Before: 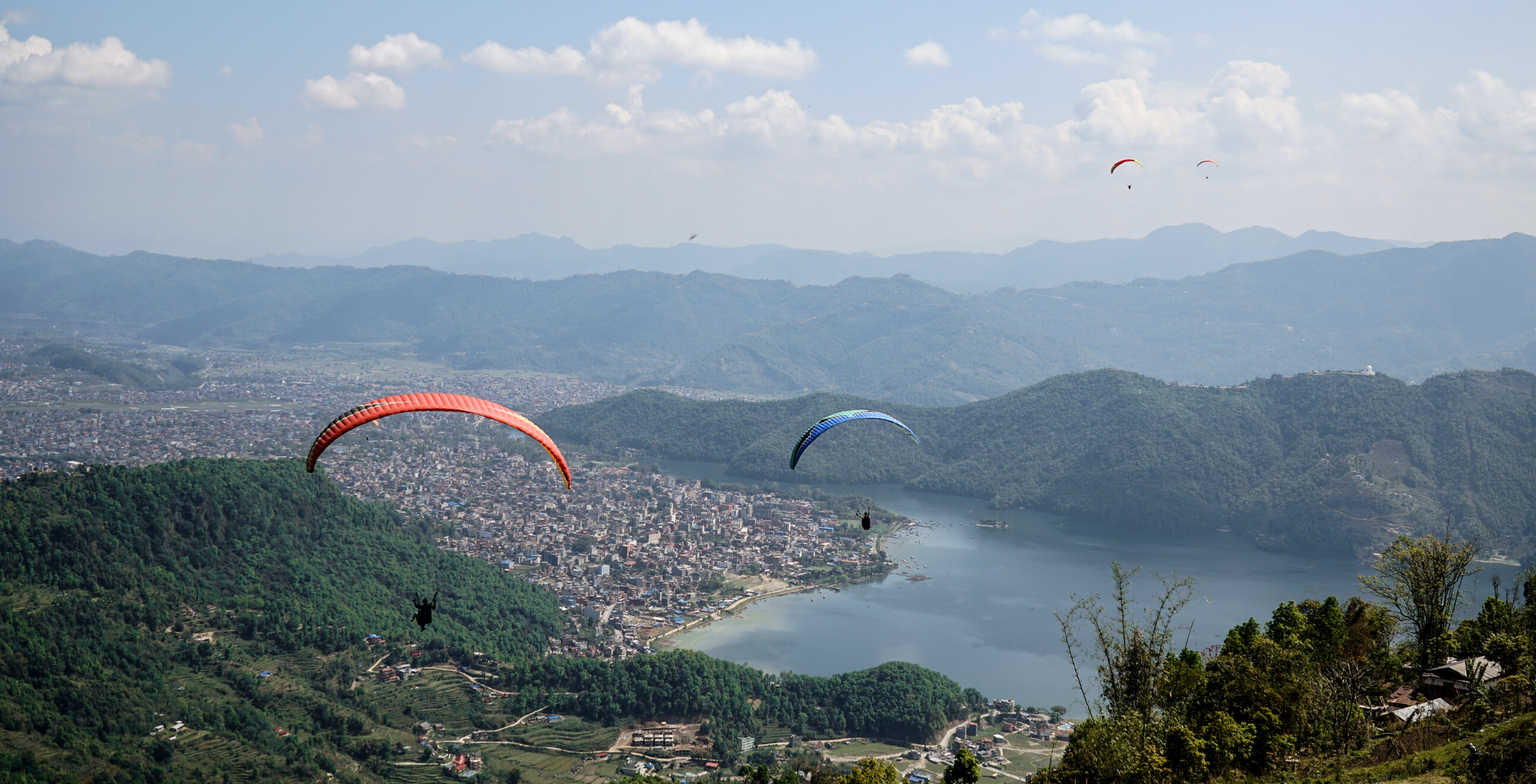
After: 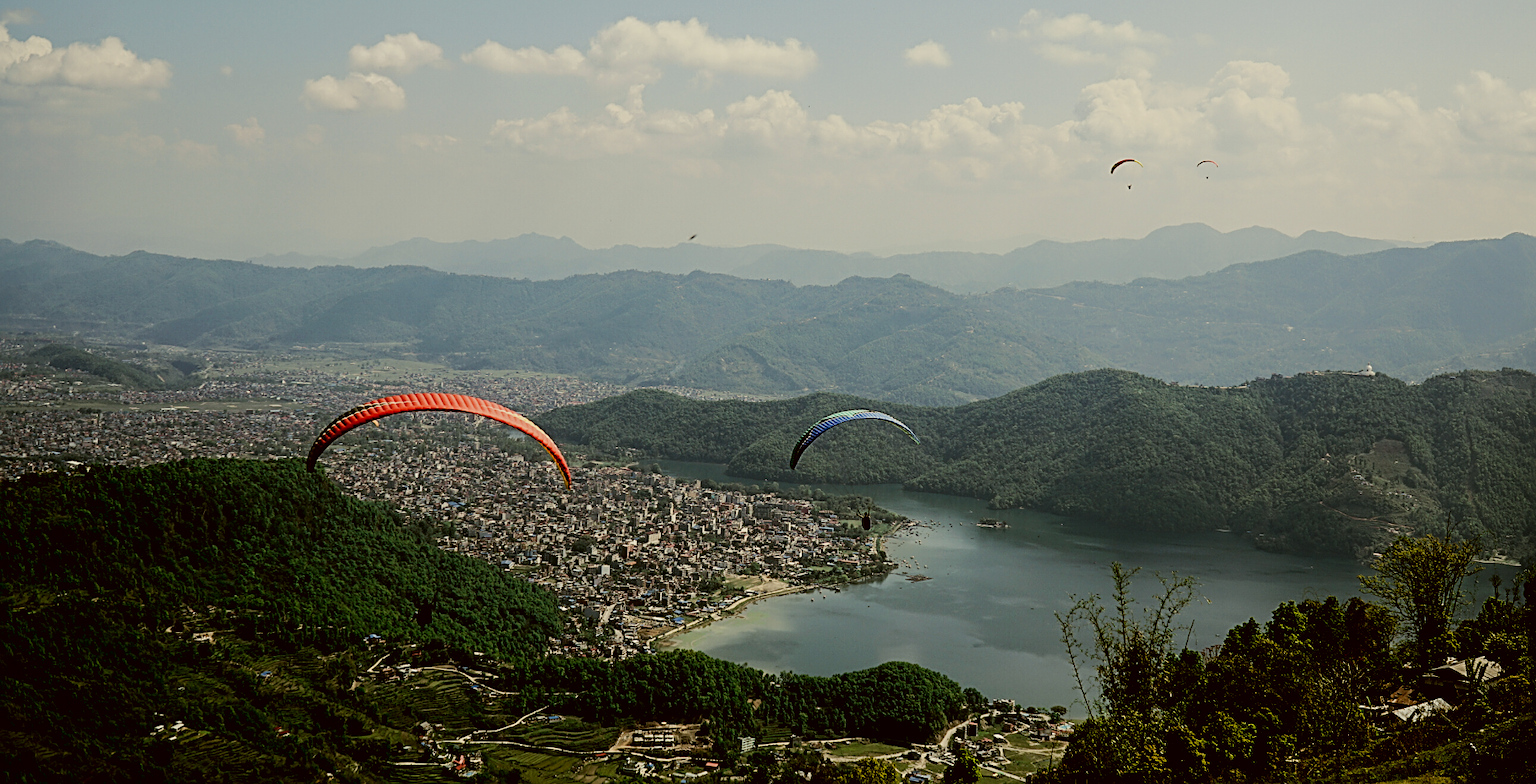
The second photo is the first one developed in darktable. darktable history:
contrast brightness saturation: brightness -0.25, saturation 0.2
color correction: highlights a* -1.43, highlights b* 10.12, shadows a* 0.395, shadows b* 19.35
filmic rgb: black relative exposure -5 EV, hardness 2.88, contrast 1.4, highlights saturation mix -30%
sharpen: radius 2.767
